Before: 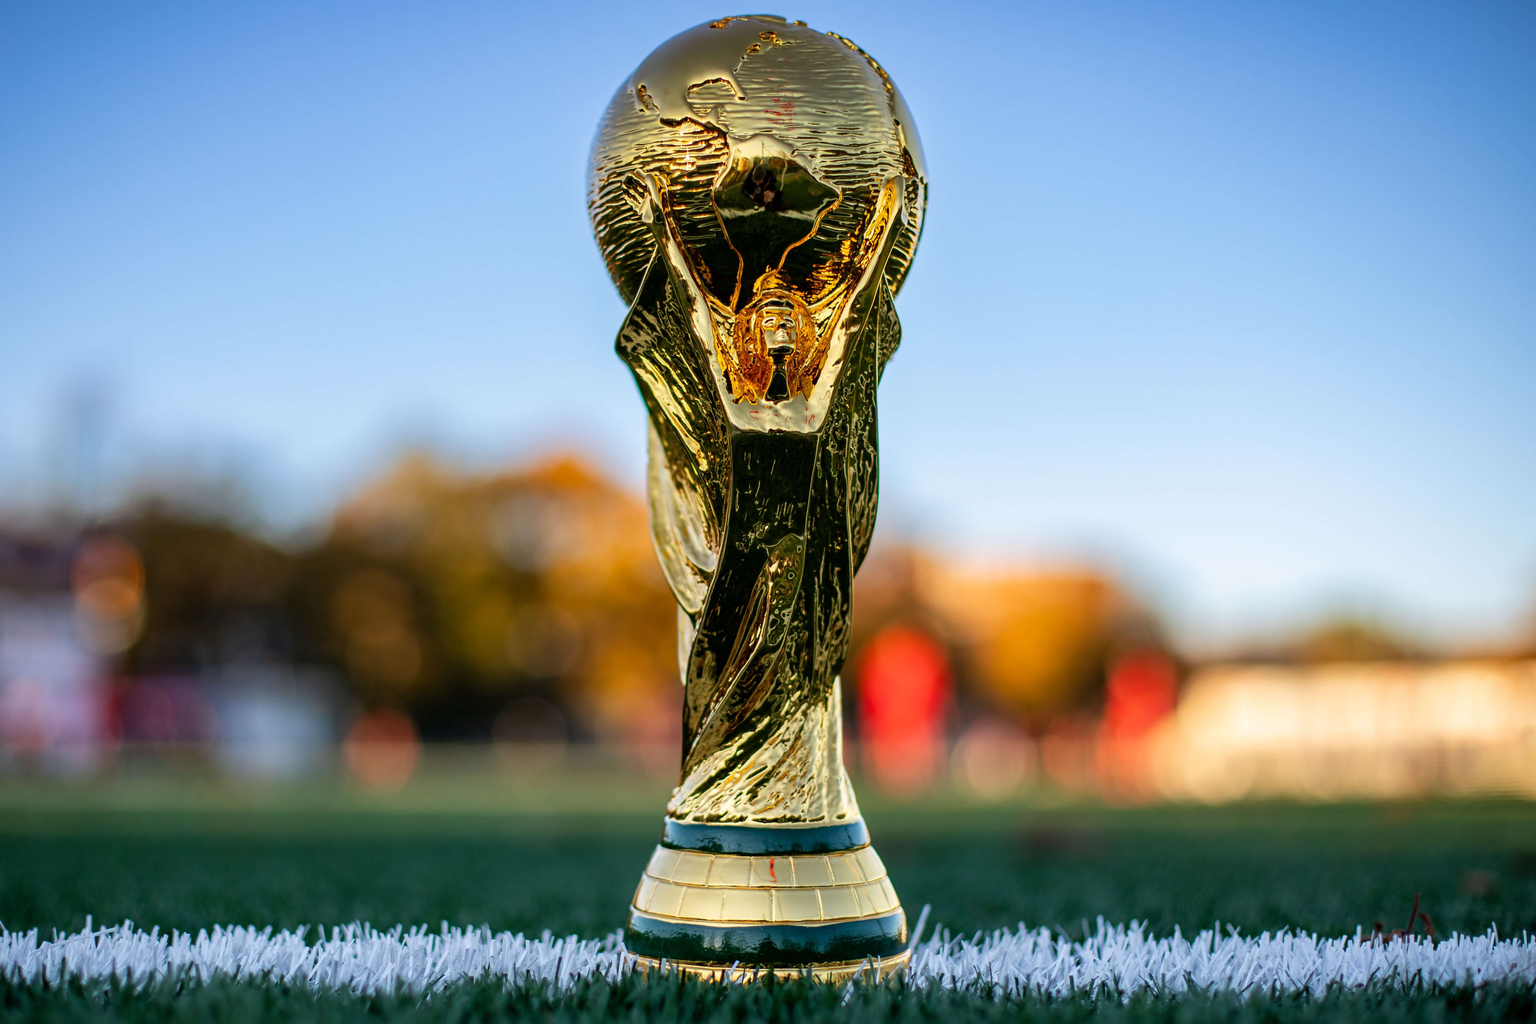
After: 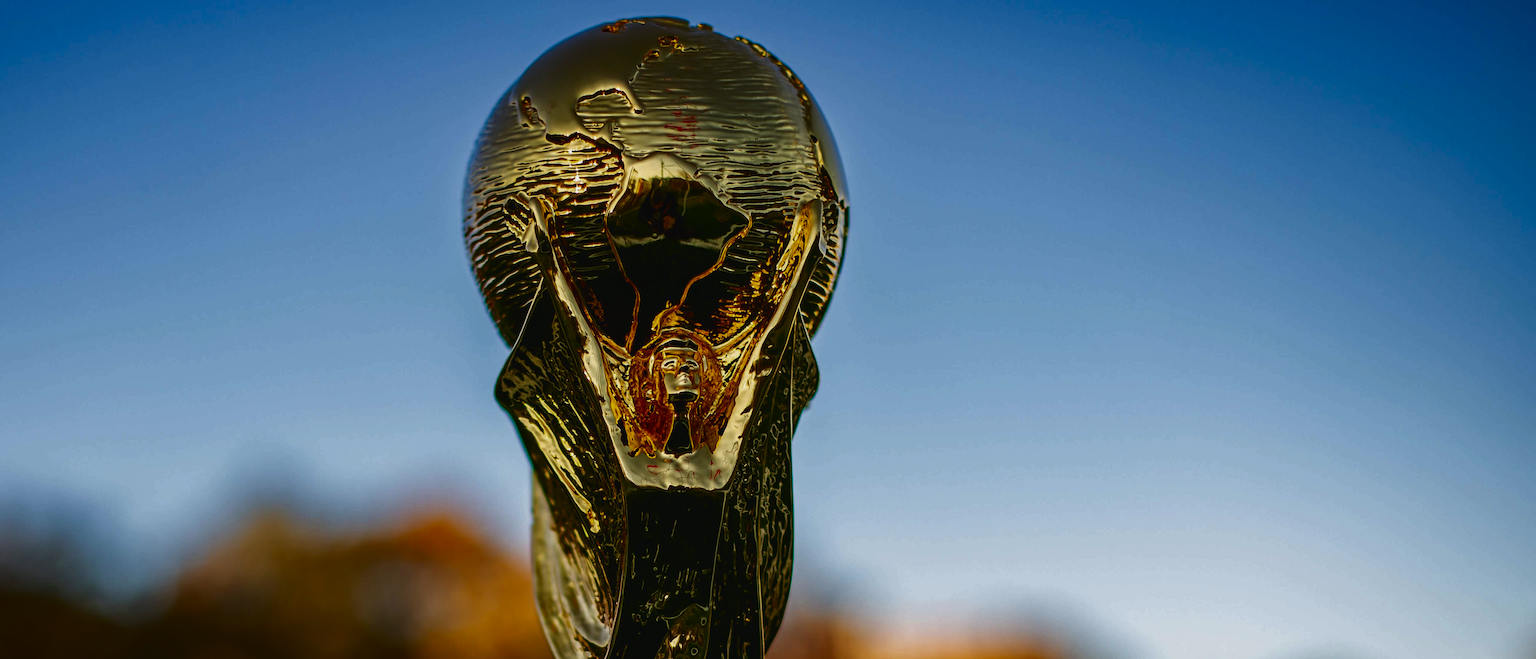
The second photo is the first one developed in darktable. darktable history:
contrast brightness saturation: brightness -0.52
haze removal: compatibility mode true, adaptive false
crop and rotate: left 11.57%, bottom 43.033%
exposure: black level correction -0.024, exposure -0.119 EV, compensate highlight preservation false
